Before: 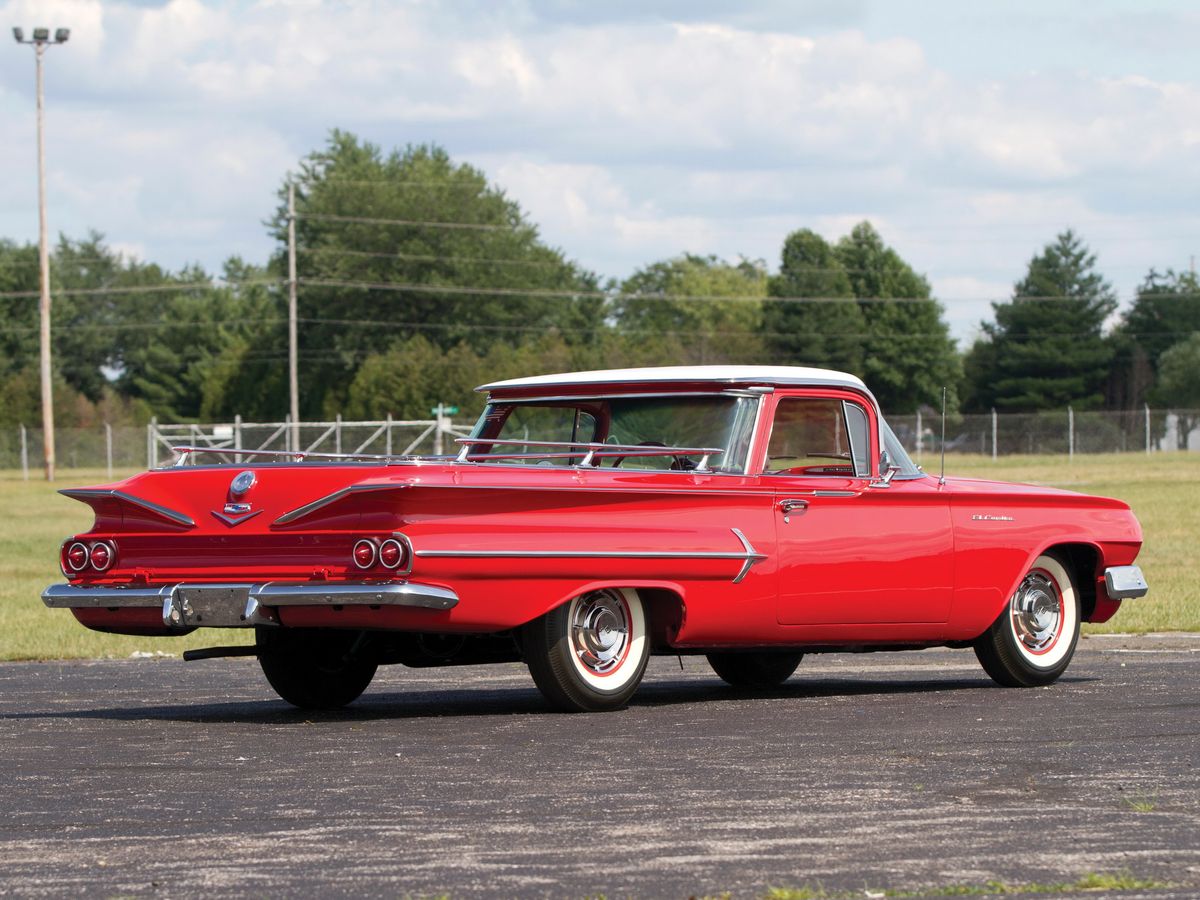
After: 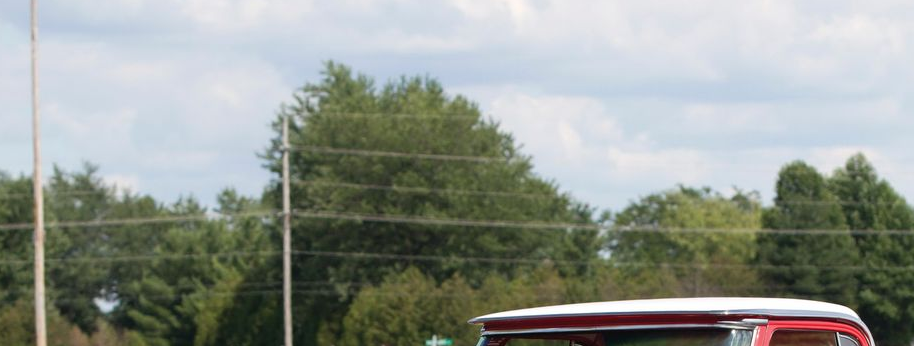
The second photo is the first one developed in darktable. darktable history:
crop: left 0.519%, top 7.635%, right 23.25%, bottom 53.898%
